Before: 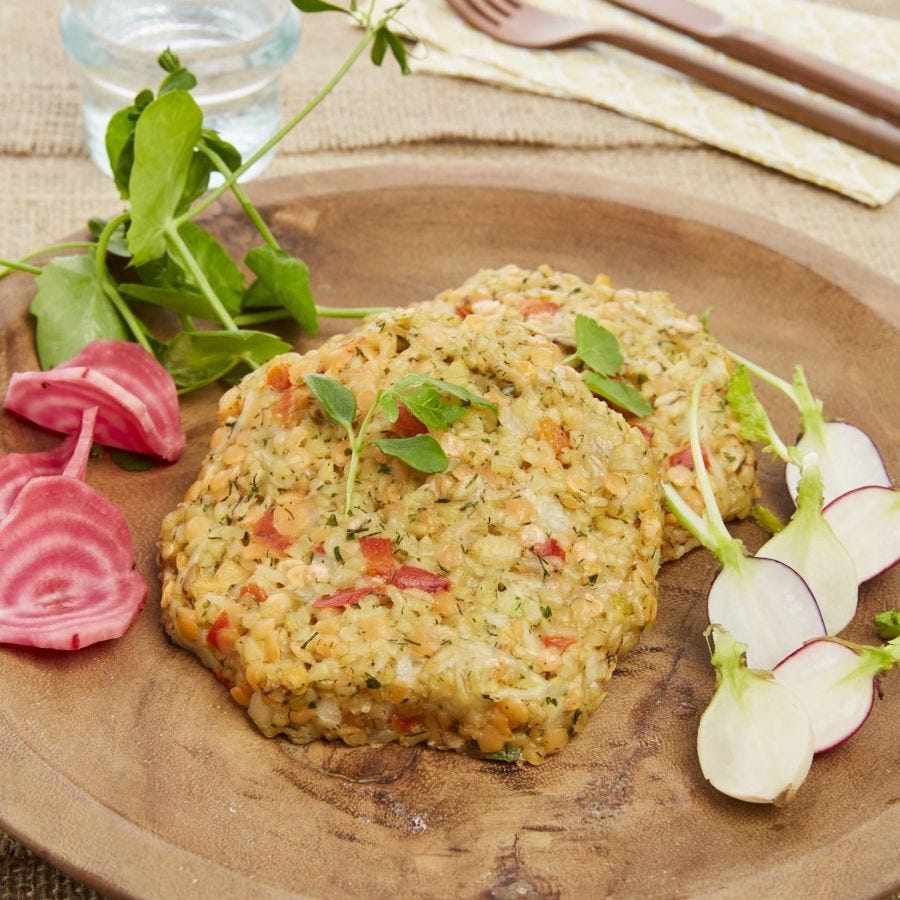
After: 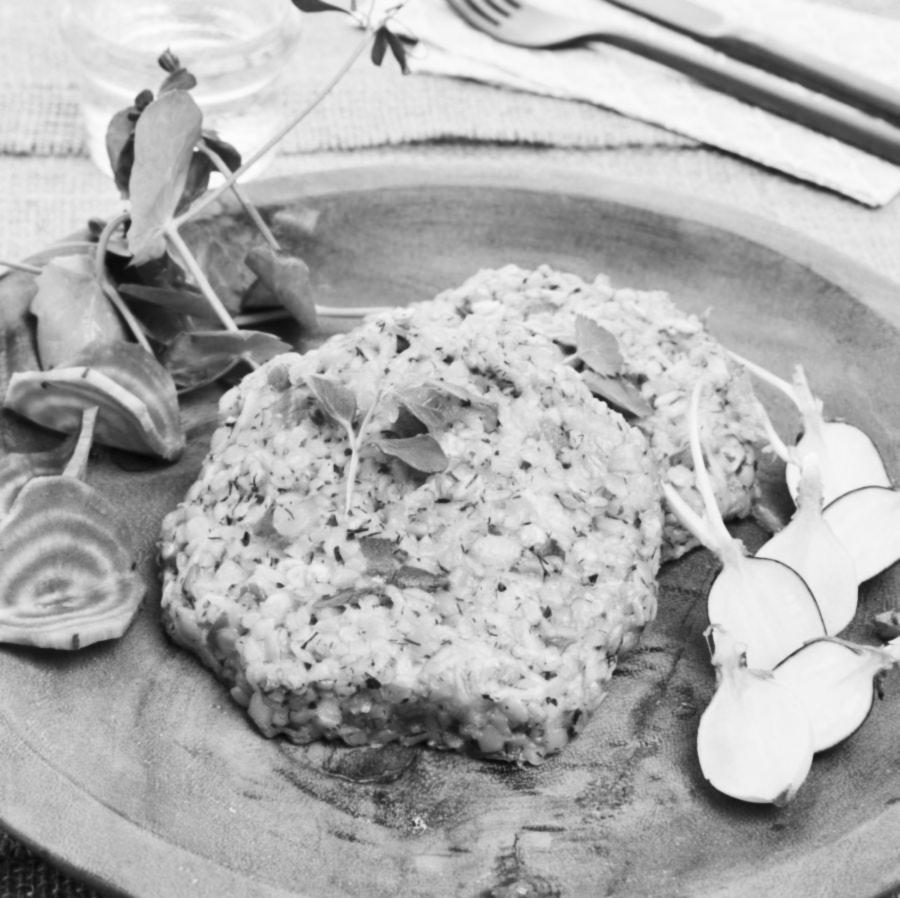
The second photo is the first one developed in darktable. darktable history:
crop: top 0.05%, bottom 0.098%
lowpass: radius 0.76, contrast 1.56, saturation 0, unbound 0
